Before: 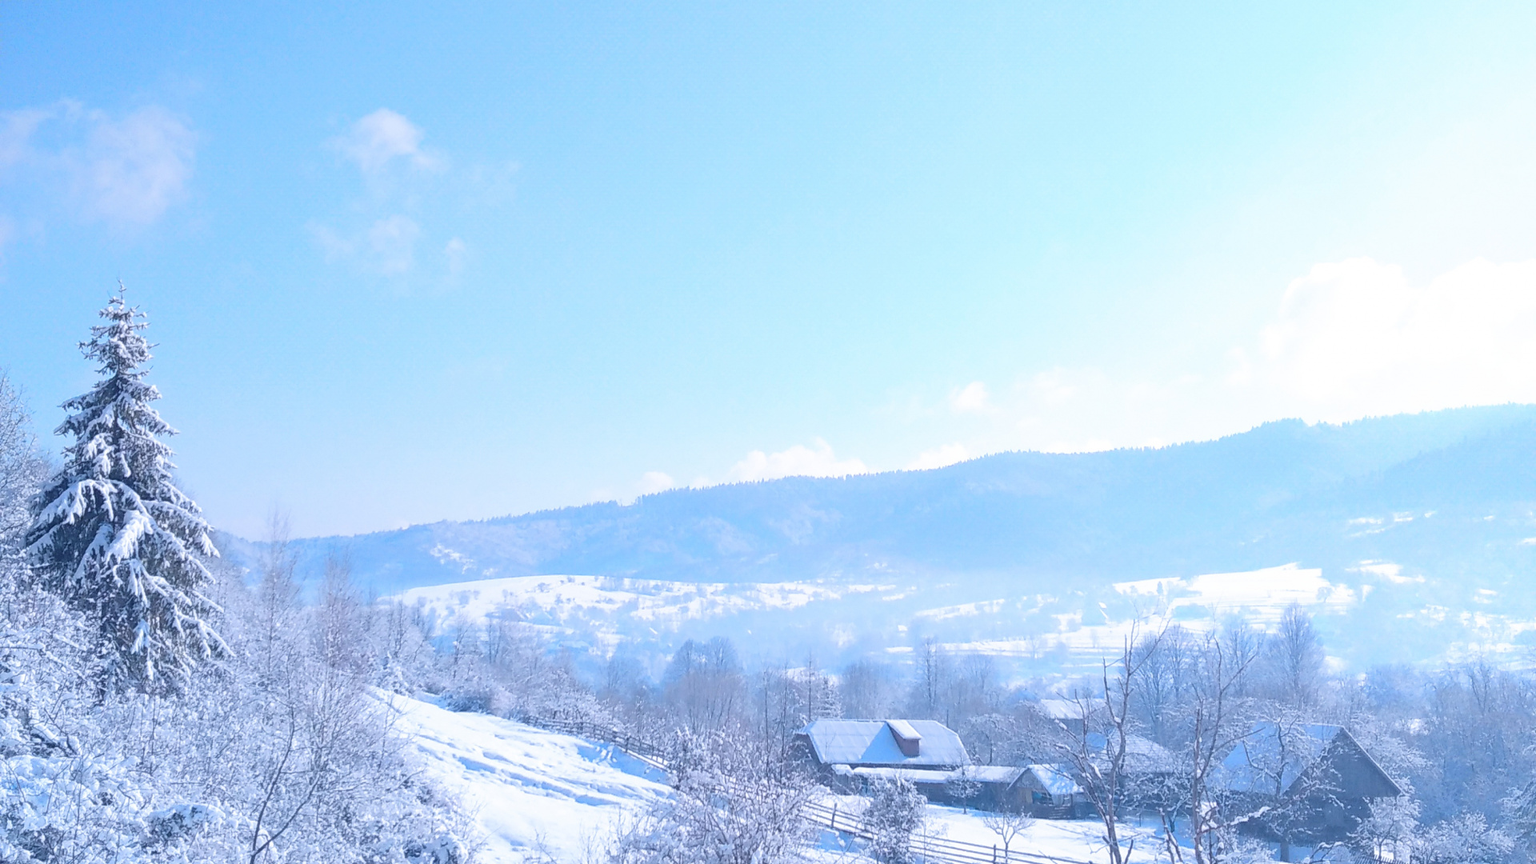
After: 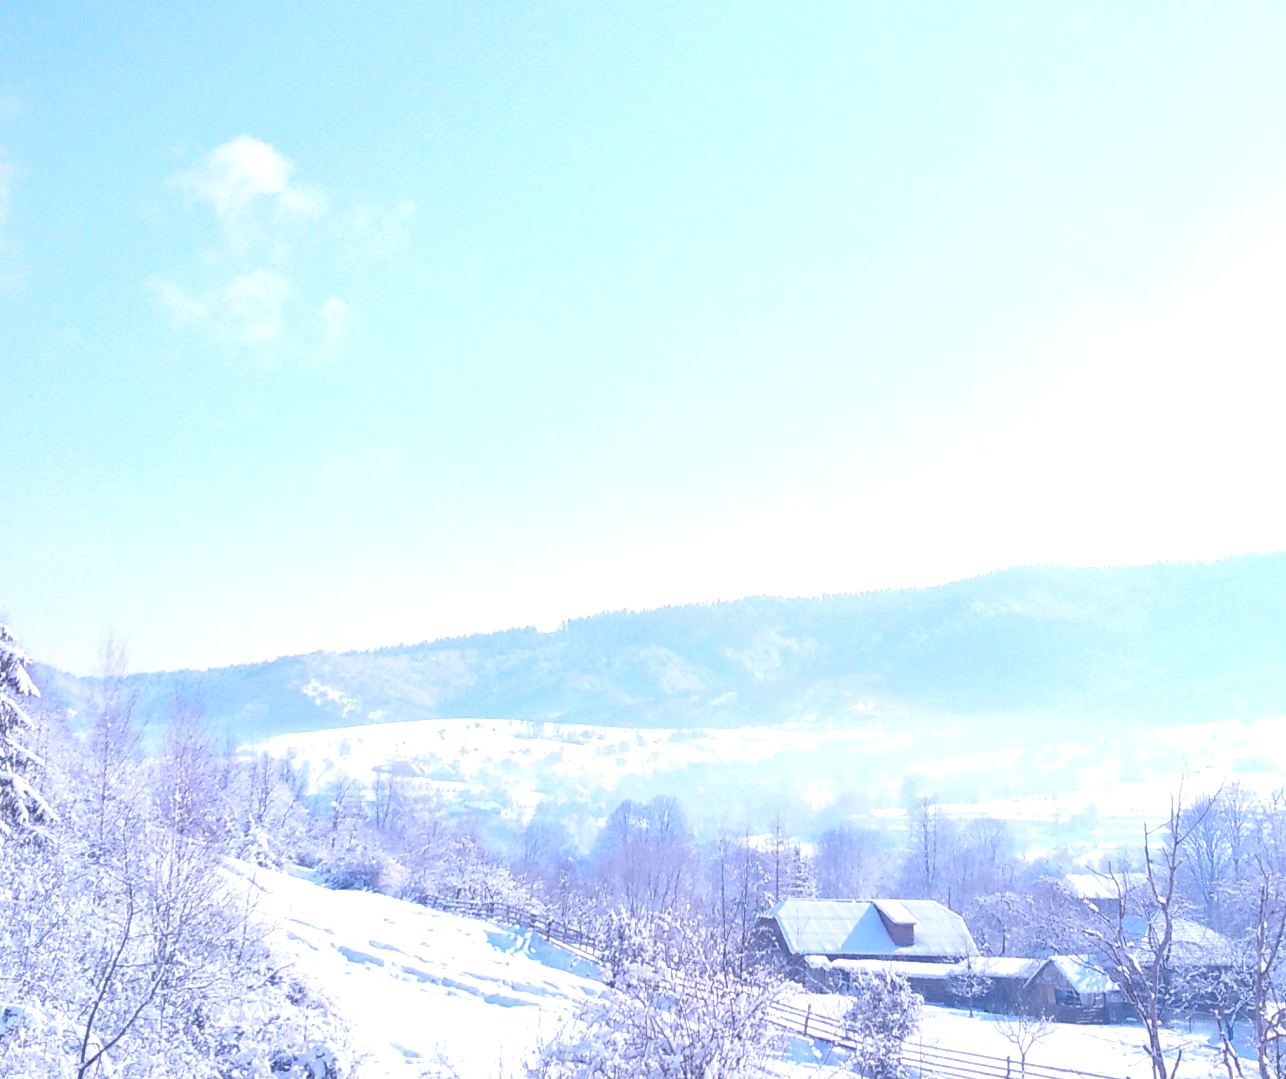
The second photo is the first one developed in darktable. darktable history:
exposure: exposure 0.505 EV, compensate highlight preservation false
contrast brightness saturation: contrast 0.052
crop and rotate: left 12.284%, right 20.716%
local contrast: mode bilateral grid, contrast 19, coarseness 50, detail 119%, midtone range 0.2
color balance rgb: shadows lift › chroma 3.083%, shadows lift › hue 278.78°, power › chroma 1.036%, power › hue 27.58°, highlights gain › chroma 1.467%, highlights gain › hue 312.61°, perceptual saturation grading › global saturation 0.302%
